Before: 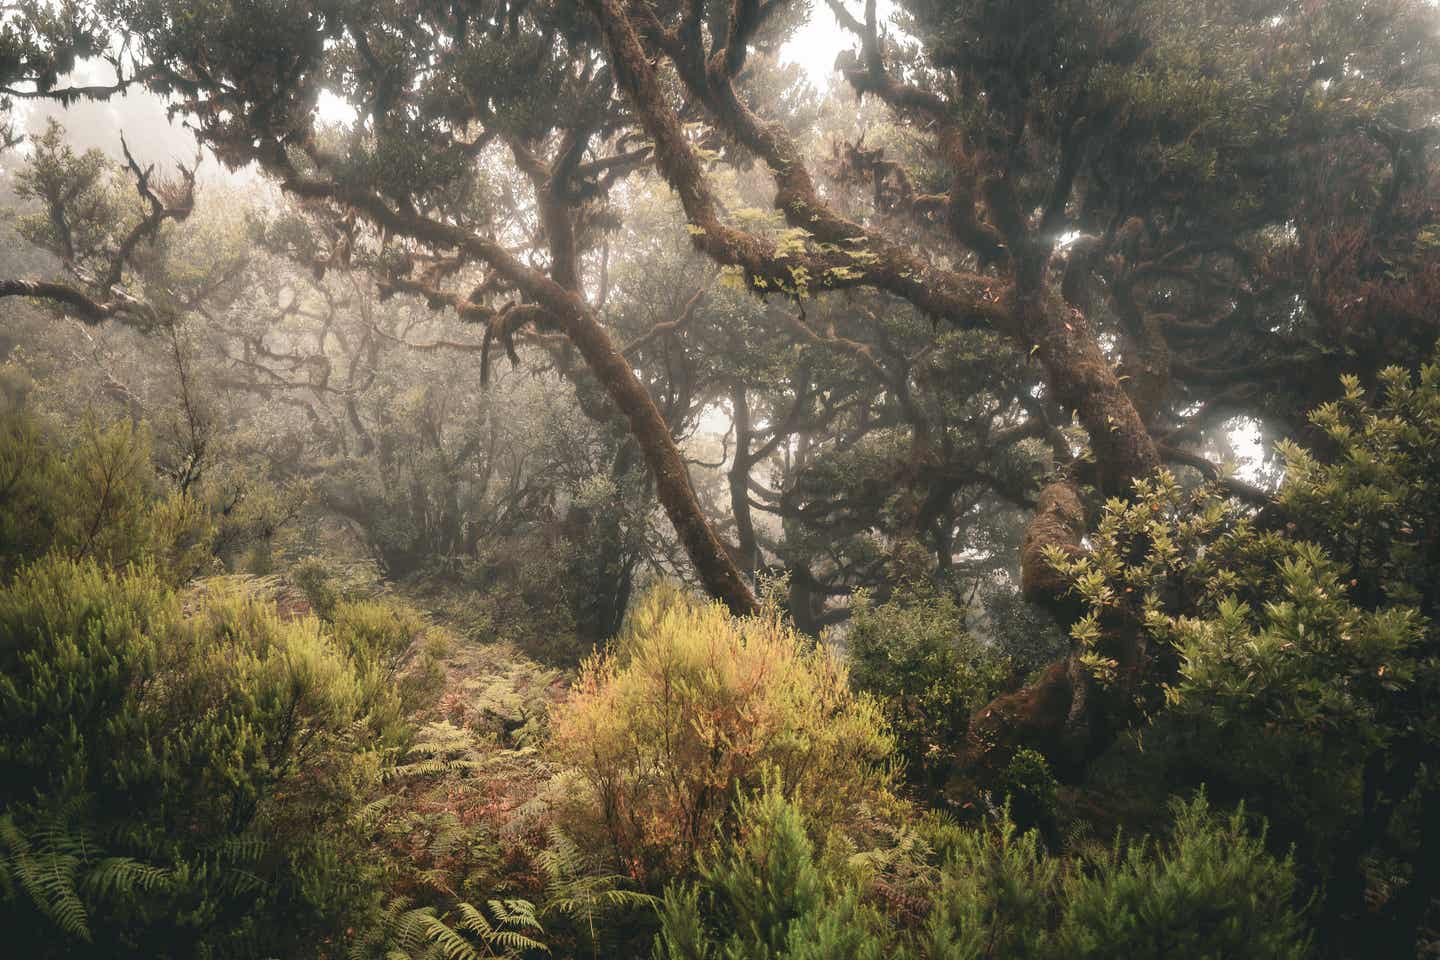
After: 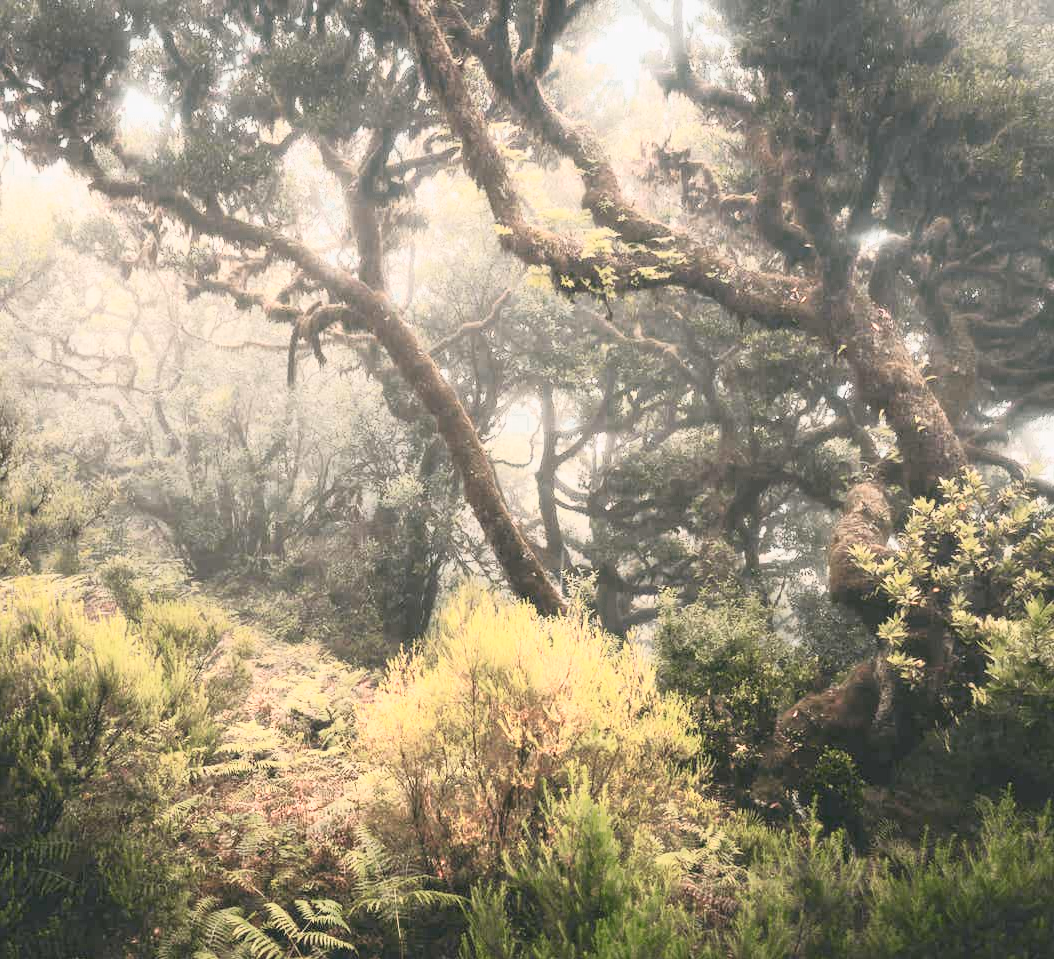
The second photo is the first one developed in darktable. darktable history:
crop: left 13.443%, right 13.31%
color zones: curves: ch0 [(0.25, 0.5) (0.347, 0.092) (0.75, 0.5)]; ch1 [(0.25, 0.5) (0.33, 0.51) (0.75, 0.5)]
tone curve: curves: ch0 [(0, 0.052) (0.207, 0.35) (0.392, 0.592) (0.54, 0.803) (0.725, 0.922) (0.99, 0.974)], color space Lab, independent channels, preserve colors none
